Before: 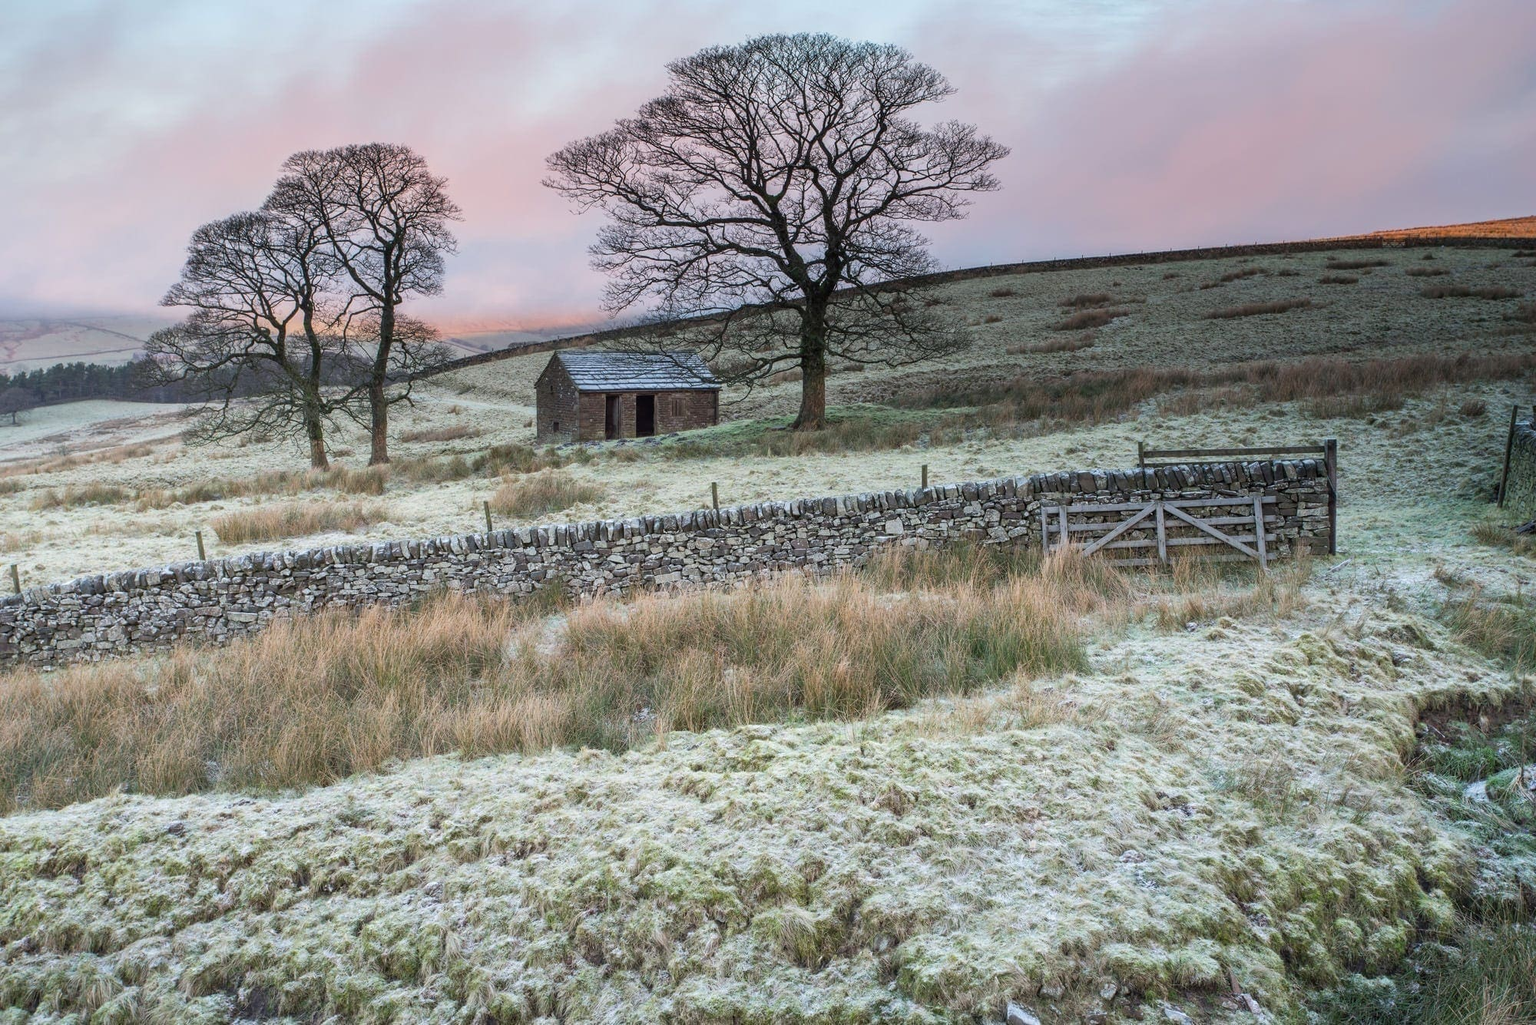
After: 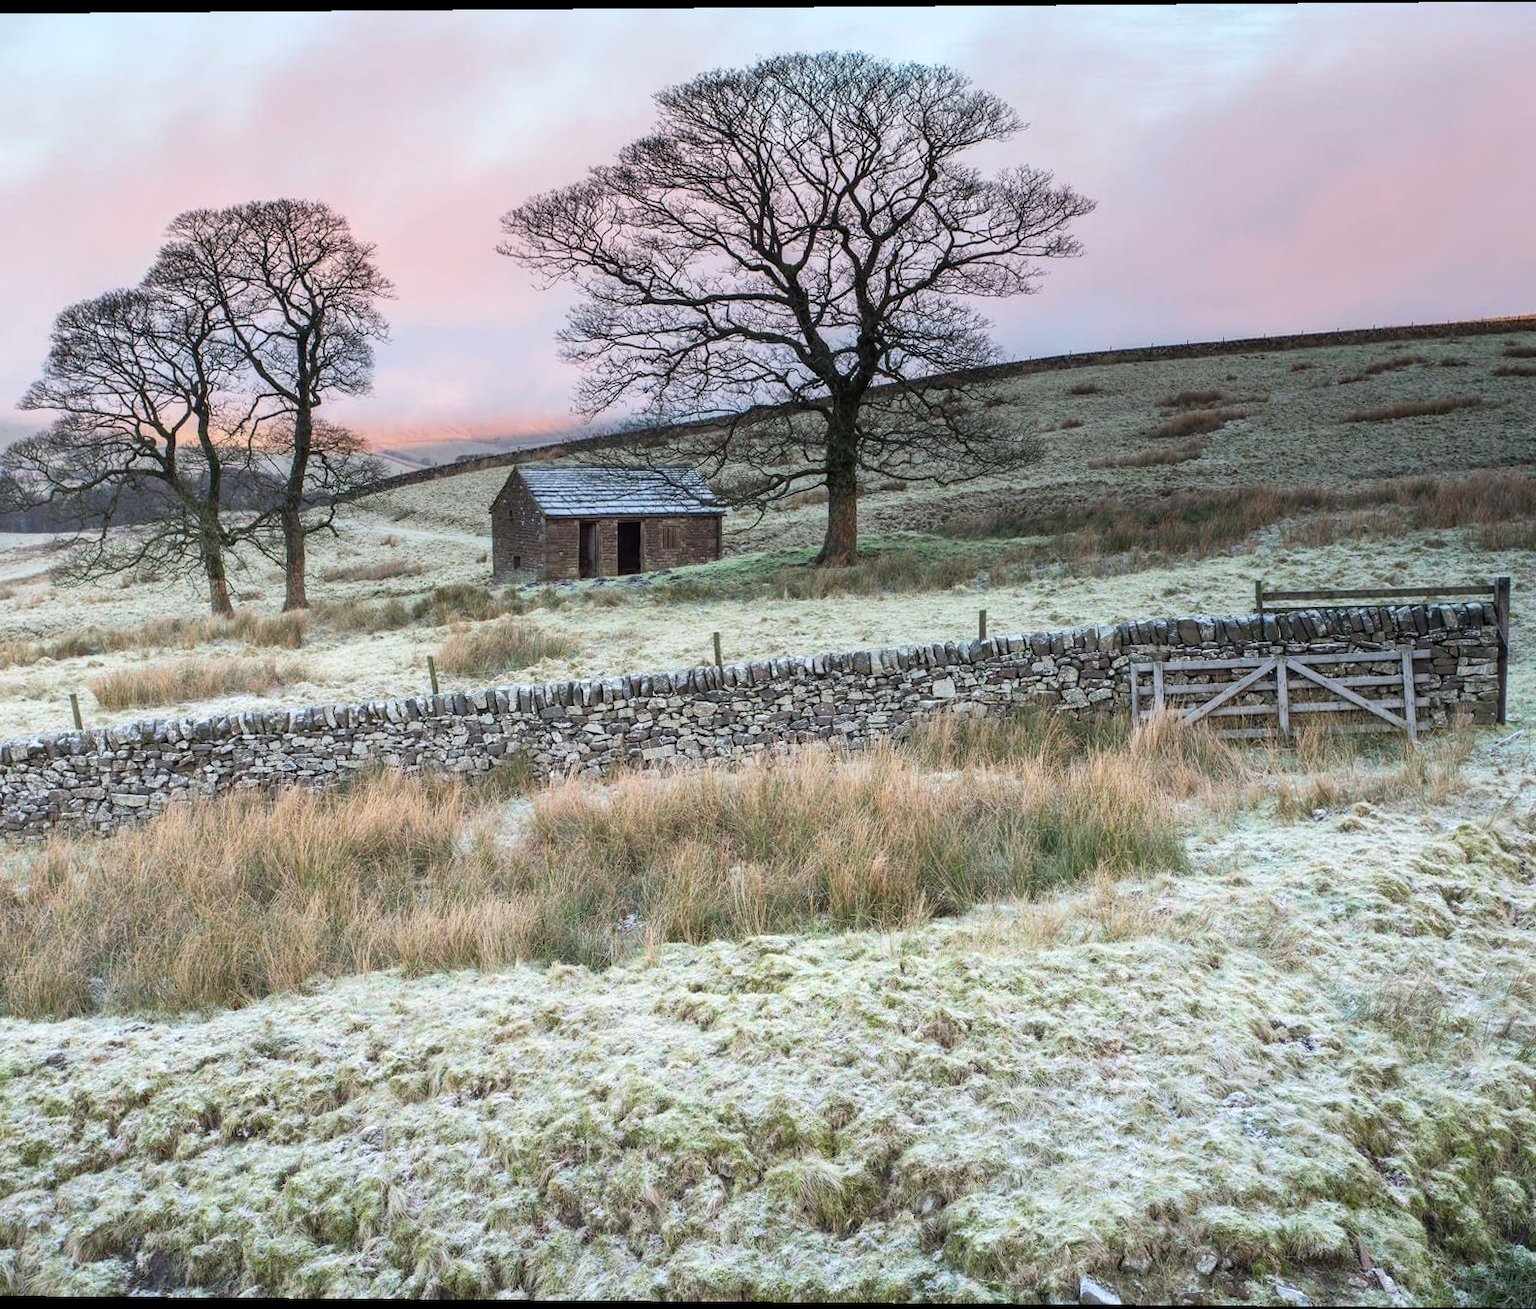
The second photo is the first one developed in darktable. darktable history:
crop: left 9.88%, right 12.664%
color balance rgb: global vibrance 6.81%, saturation formula JzAzBz (2021)
exposure: exposure 0.178 EV, compensate exposure bias true, compensate highlight preservation false
rotate and perspective: lens shift (vertical) 0.048, lens shift (horizontal) -0.024, automatic cropping off
contrast brightness saturation: contrast 0.1, brightness 0.02, saturation 0.02
